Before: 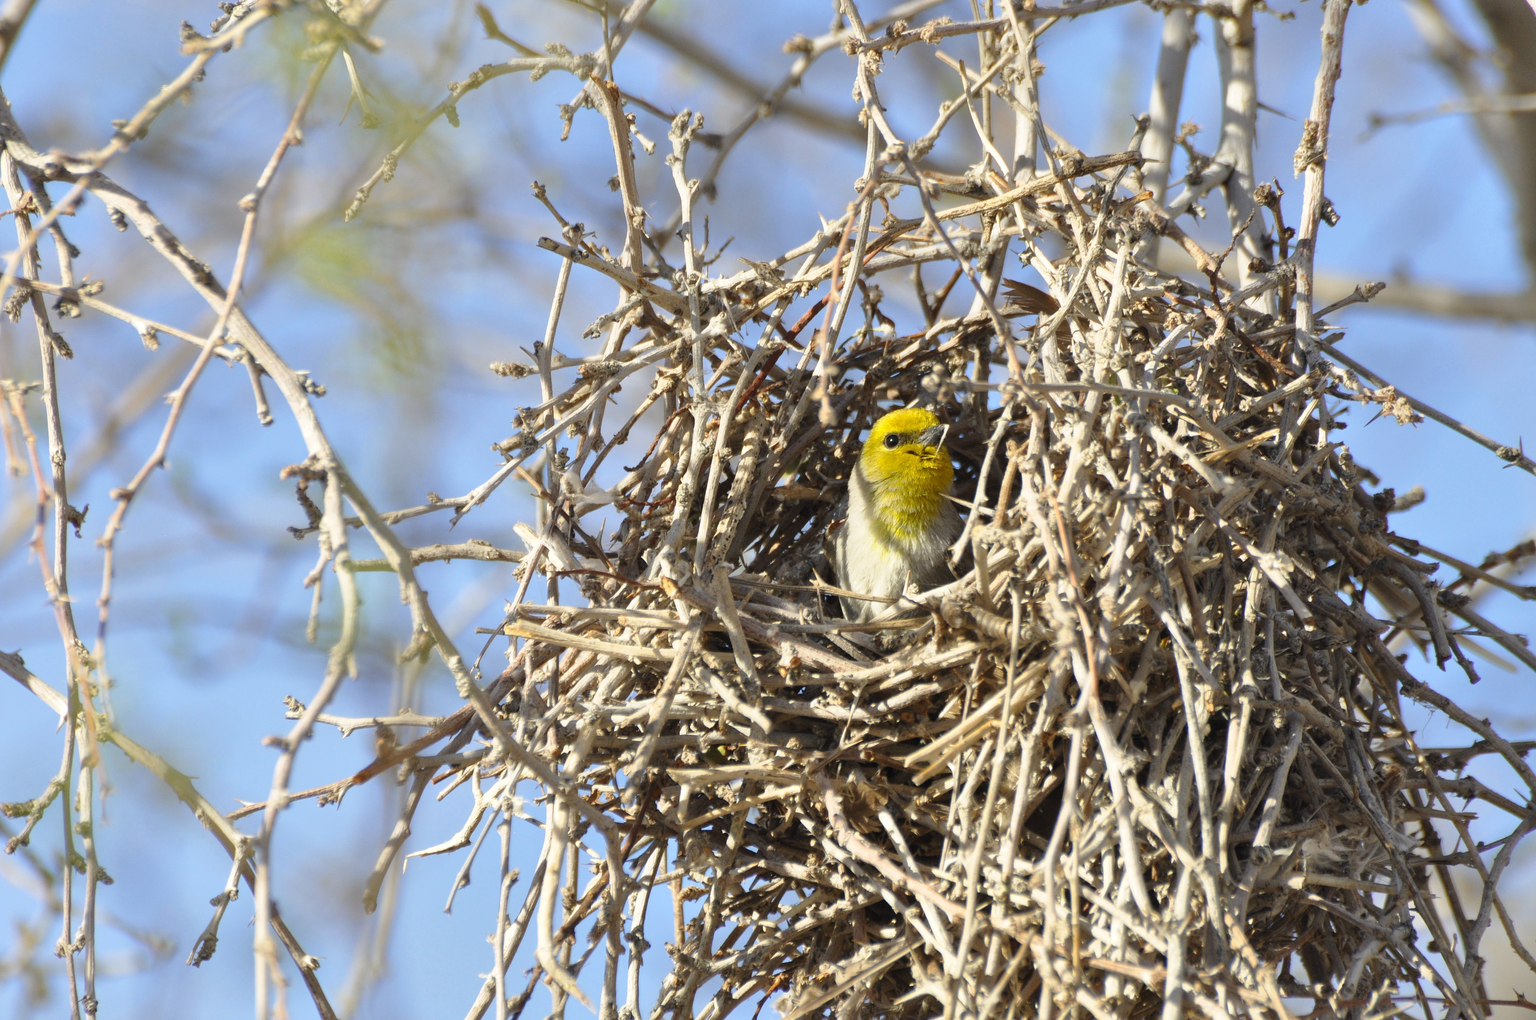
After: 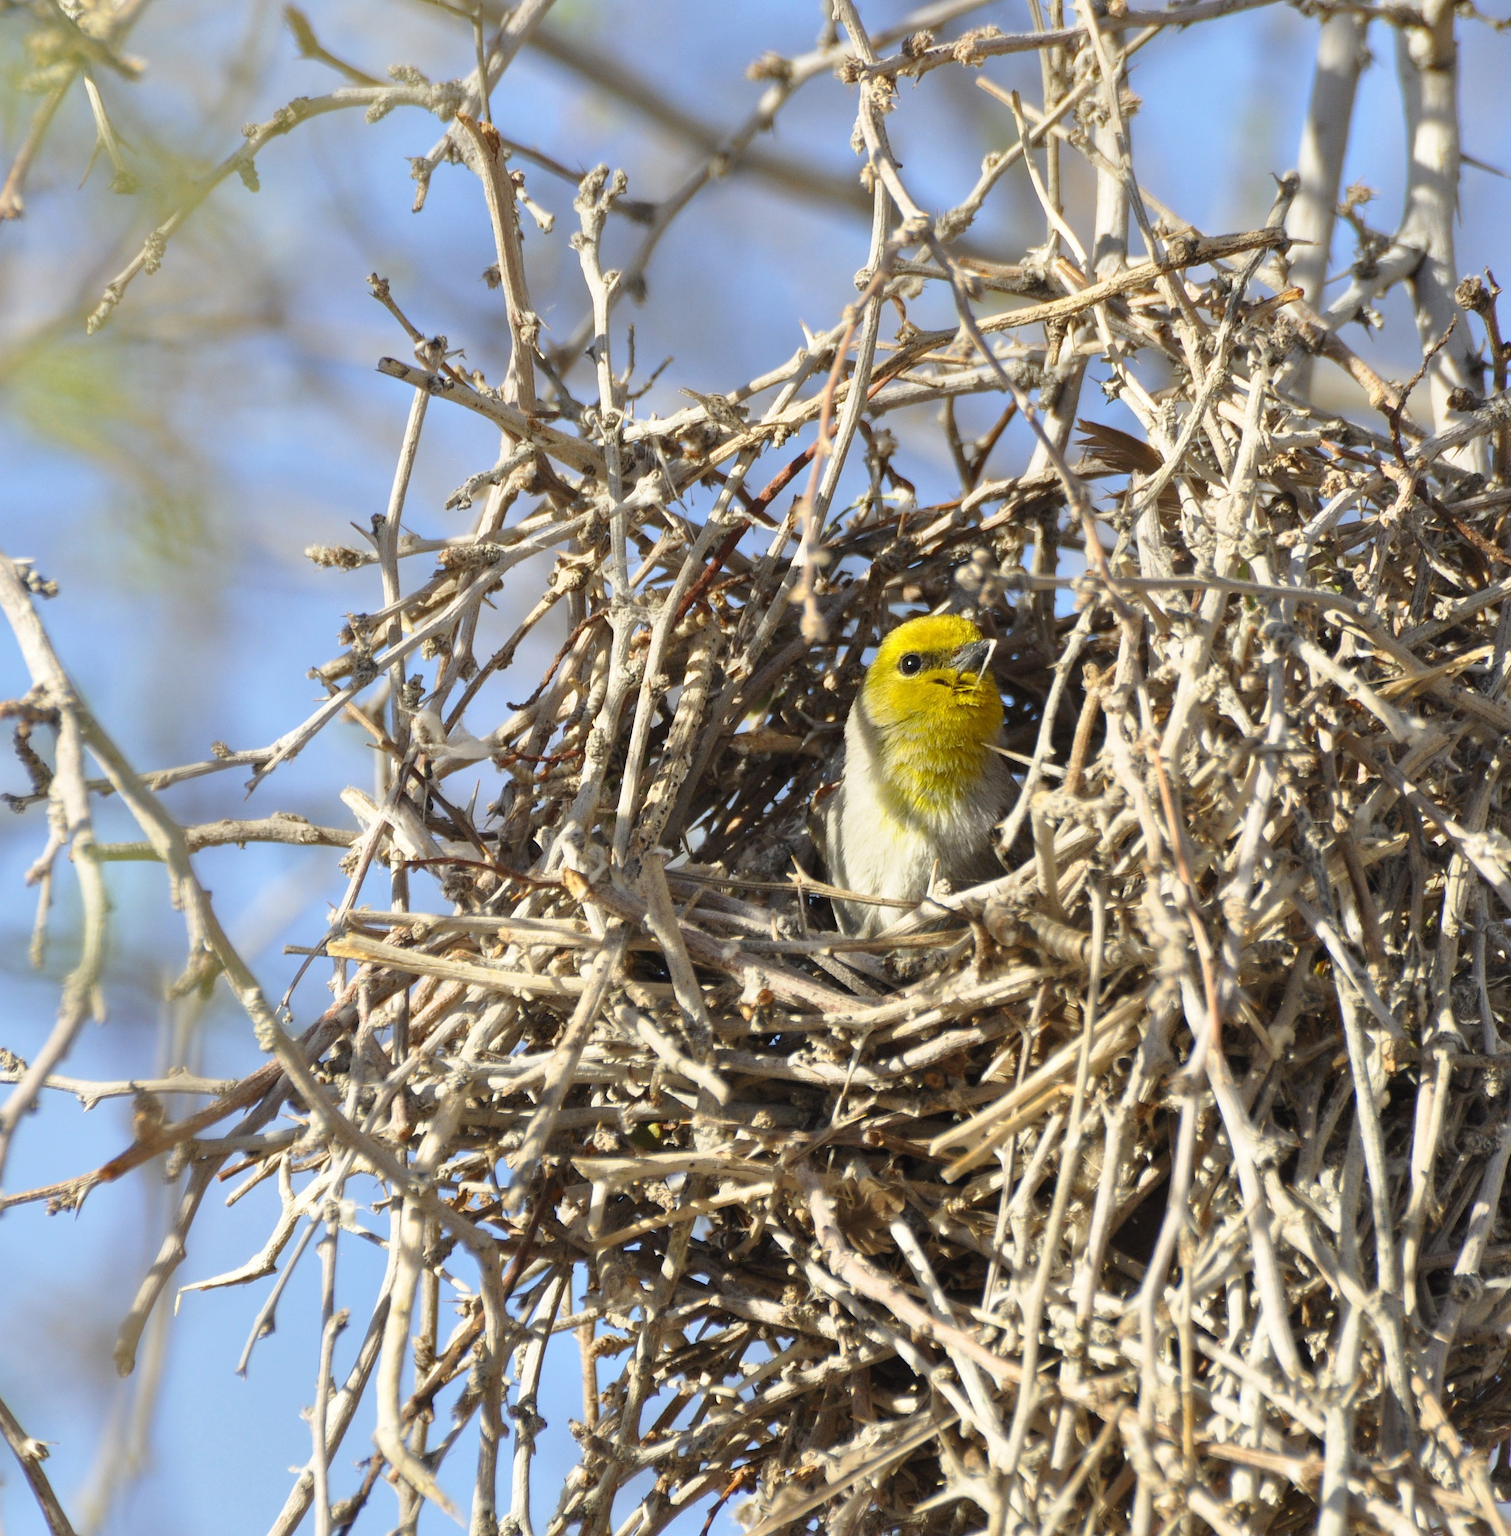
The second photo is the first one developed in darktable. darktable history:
crop and rotate: left 18.711%, right 15.929%
